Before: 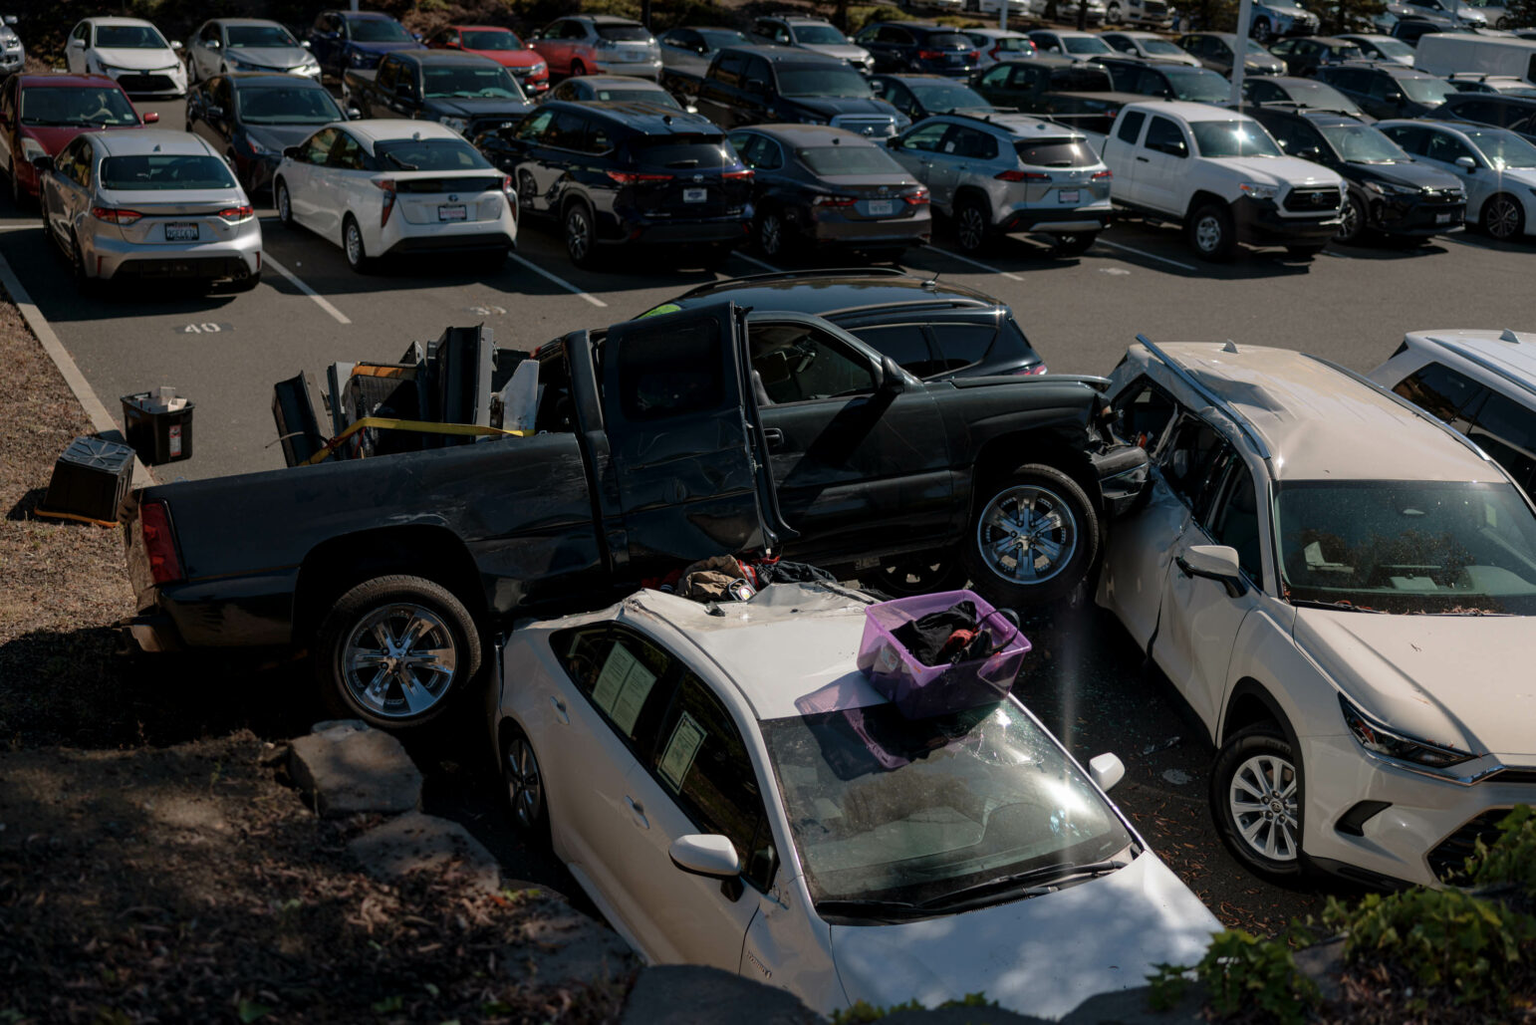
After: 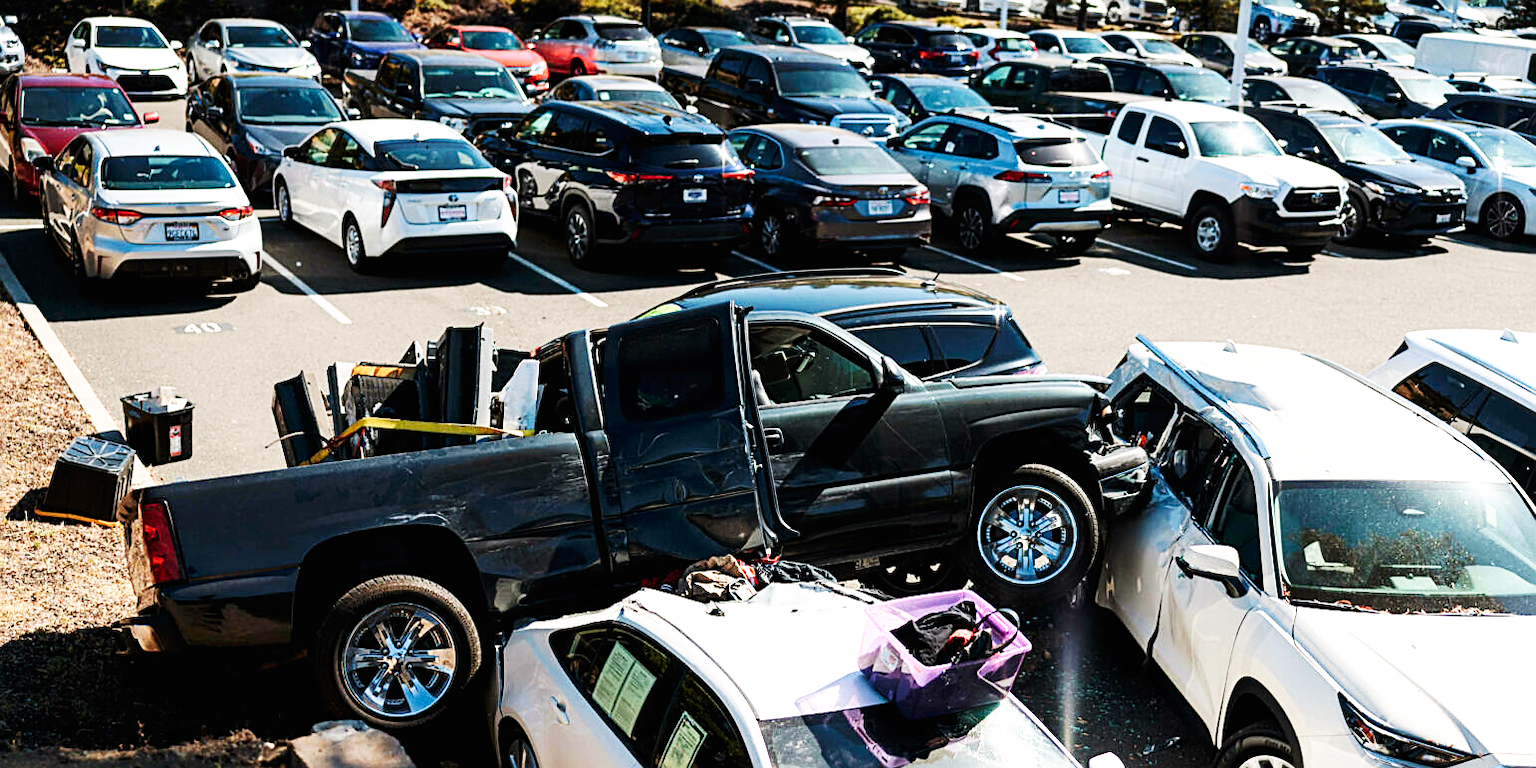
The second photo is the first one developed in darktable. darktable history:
base curve: curves: ch0 [(0, 0) (0.007, 0.004) (0.027, 0.03) (0.046, 0.07) (0.207, 0.54) (0.442, 0.872) (0.673, 0.972) (1, 1)], preserve colors none
crop: bottom 24.985%
exposure: black level correction 0, exposure 1.384 EV, compensate highlight preservation false
sharpen: on, module defaults
